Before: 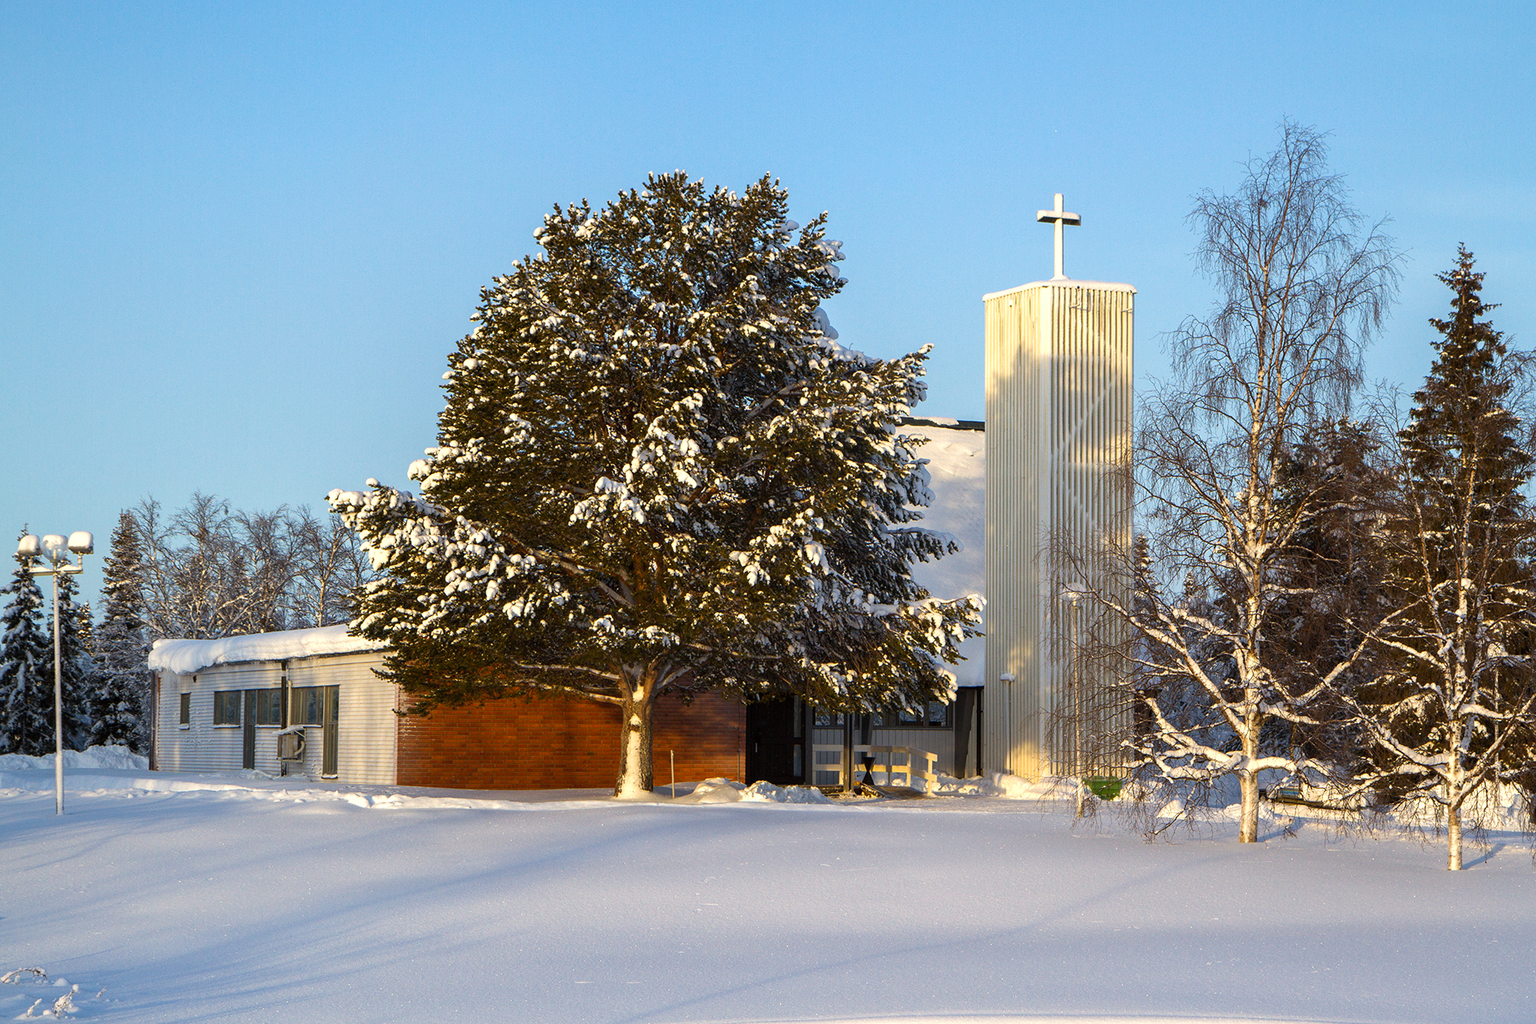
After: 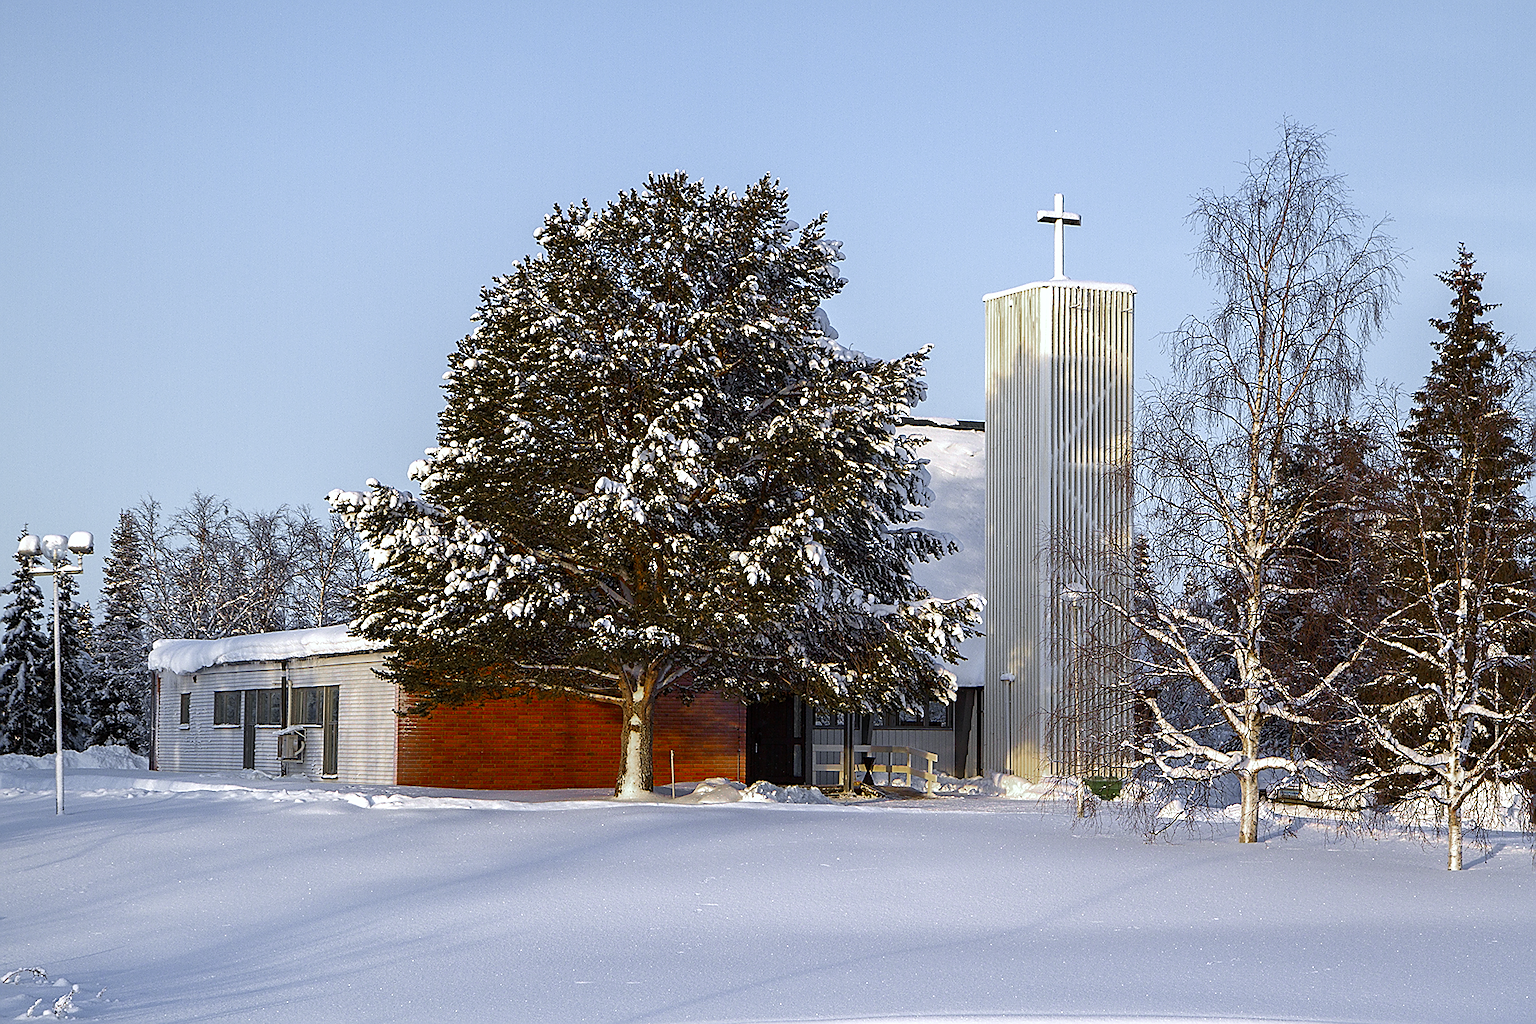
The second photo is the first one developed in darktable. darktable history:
color zones: curves: ch0 [(0, 0.48) (0.209, 0.398) (0.305, 0.332) (0.429, 0.493) (0.571, 0.5) (0.714, 0.5) (0.857, 0.5) (1, 0.48)]; ch1 [(0, 0.736) (0.143, 0.625) (0.225, 0.371) (0.429, 0.256) (0.571, 0.241) (0.714, 0.213) (0.857, 0.48) (1, 0.736)]; ch2 [(0, 0.448) (0.143, 0.498) (0.286, 0.5) (0.429, 0.5) (0.571, 0.5) (0.714, 0.5) (0.857, 0.5) (1, 0.448)]
white balance: red 0.948, green 1.02, blue 1.176
sharpen: radius 1.4, amount 1.25, threshold 0.7
